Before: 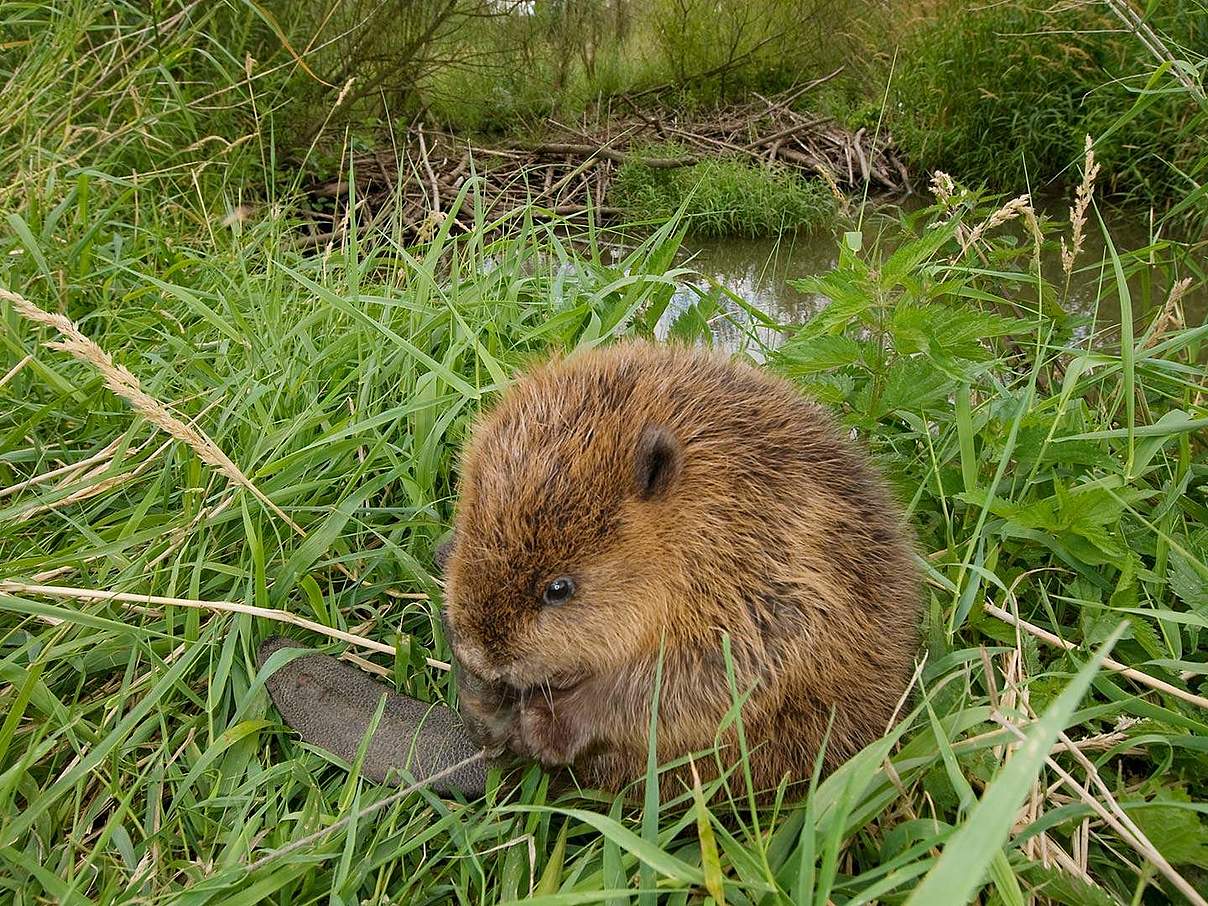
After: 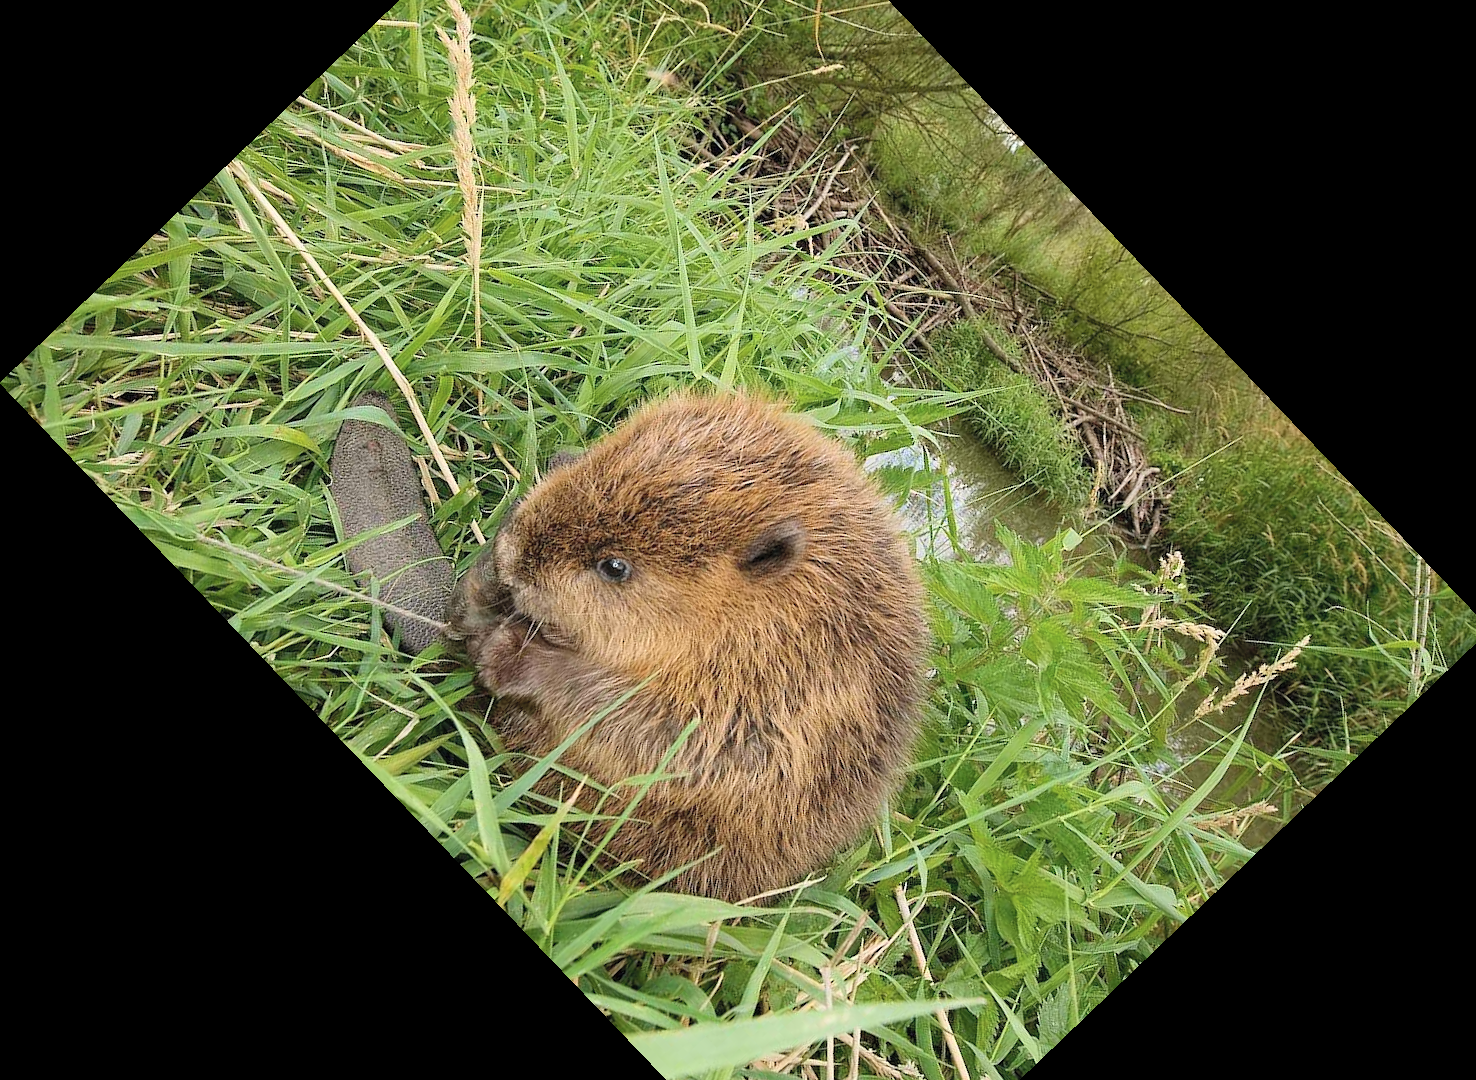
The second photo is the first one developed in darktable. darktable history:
crop and rotate: angle -46.26°, top 16.234%, right 0.912%, bottom 11.704%
contrast brightness saturation: contrast 0.14, brightness 0.21
